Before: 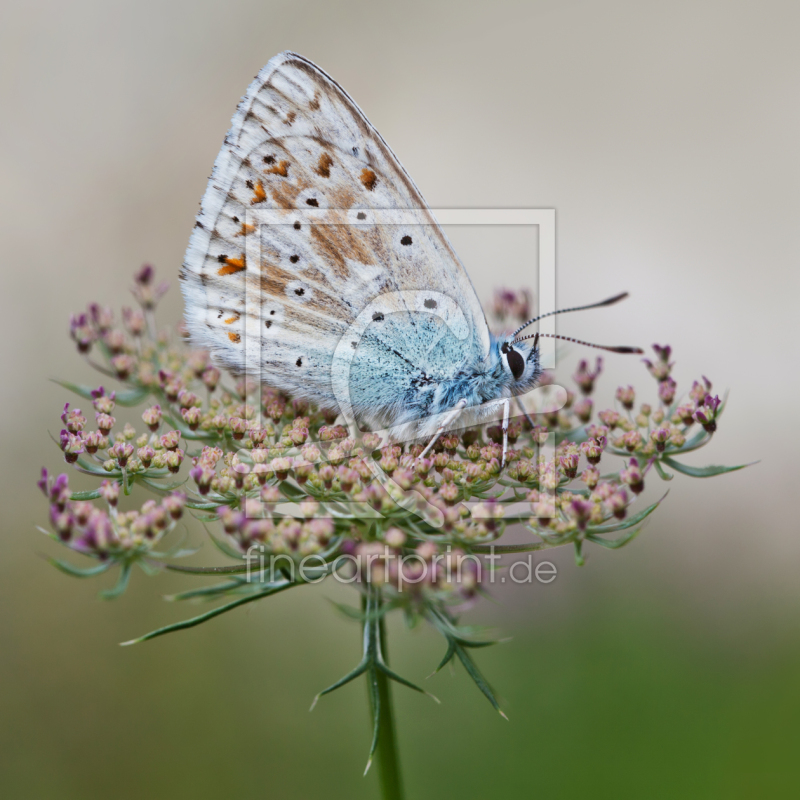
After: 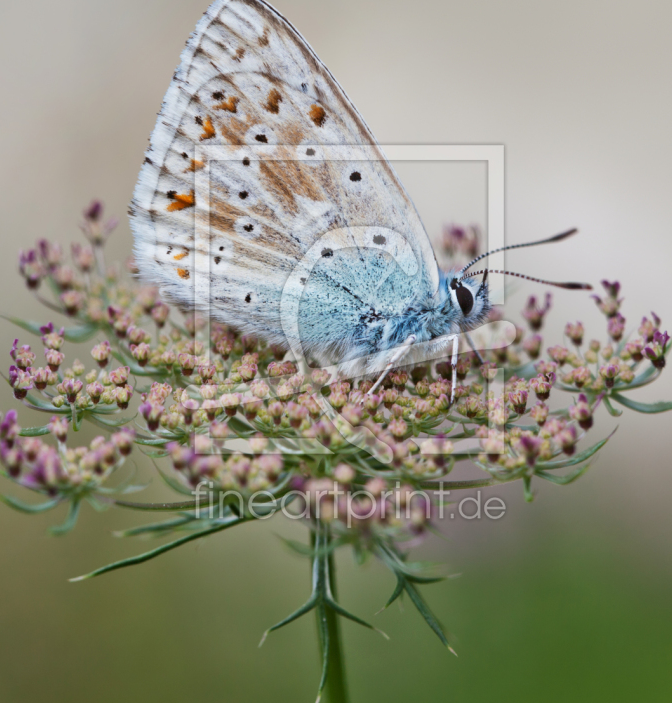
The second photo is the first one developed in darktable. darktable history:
crop: left 6.411%, top 8.082%, right 9.55%, bottom 4.032%
